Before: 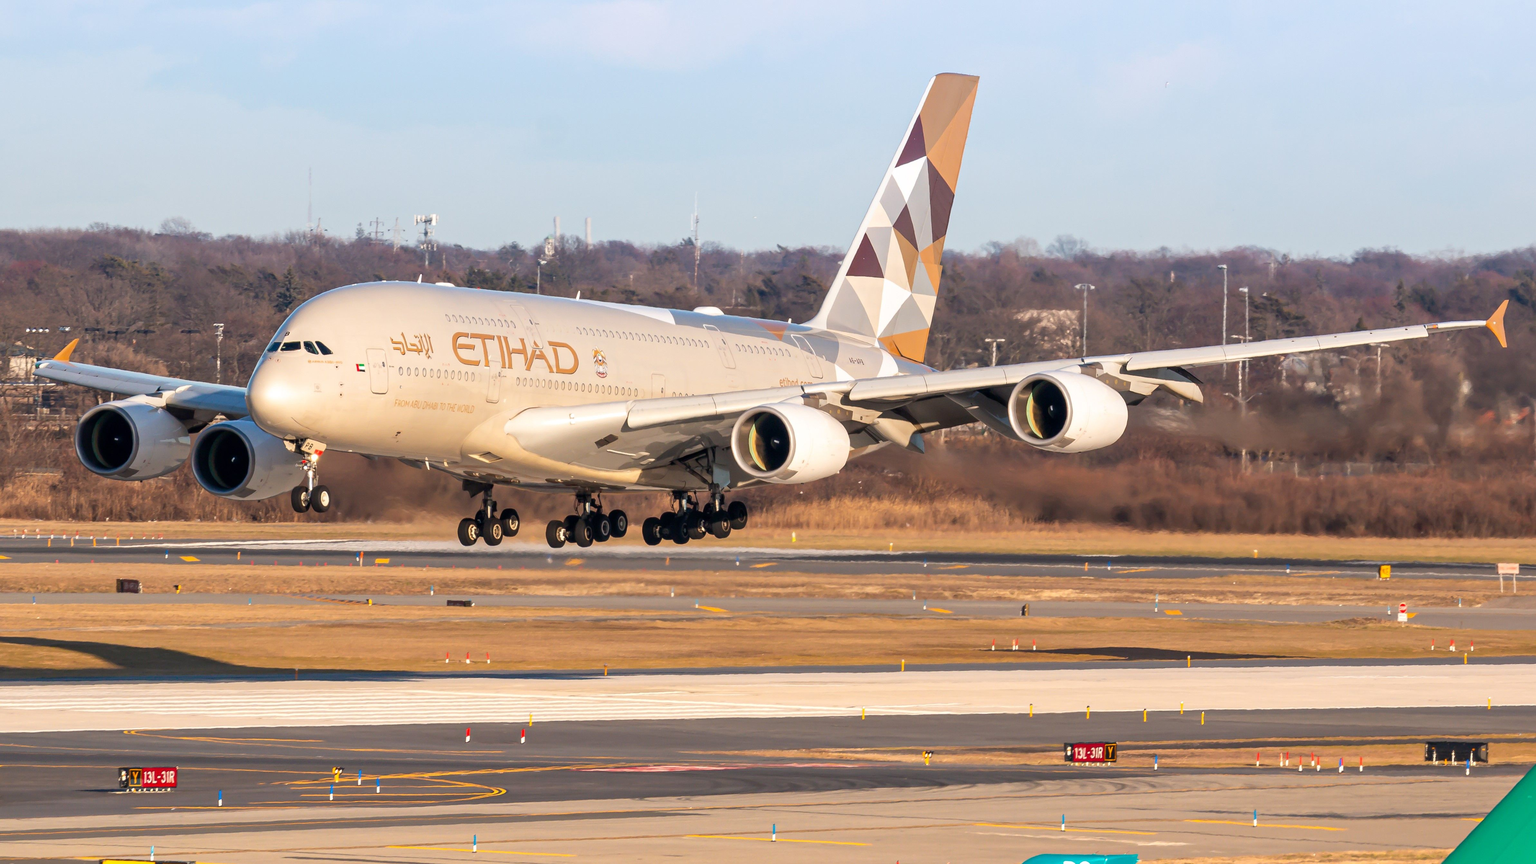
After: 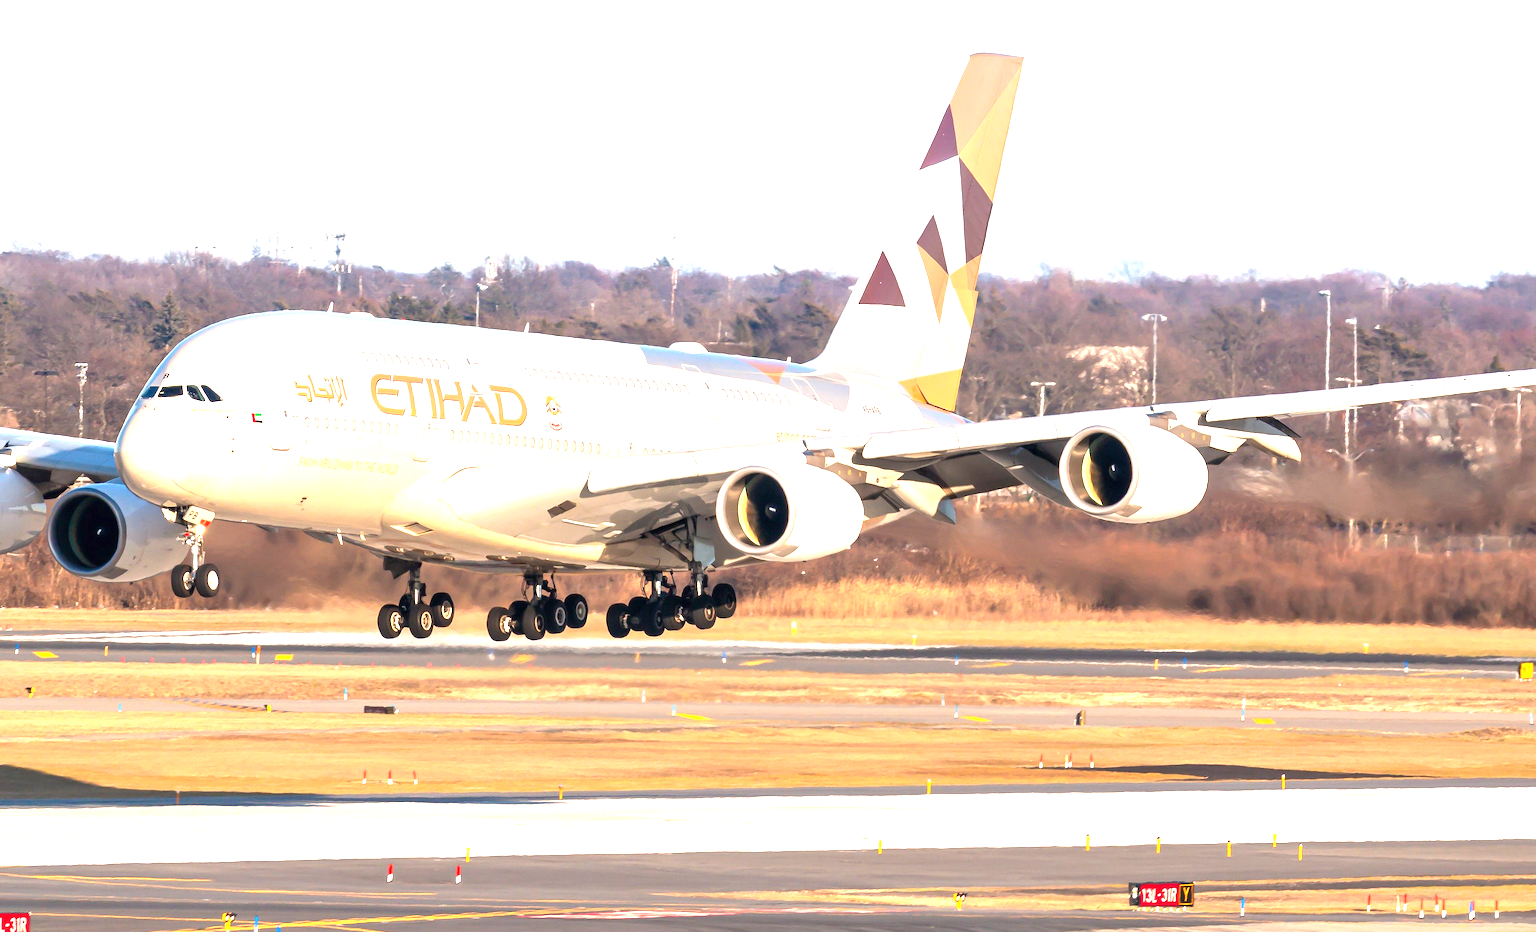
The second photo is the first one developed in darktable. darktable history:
exposure: black level correction 0, exposure 1.298 EV, compensate highlight preservation false
crop: left 9.995%, top 3.553%, right 9.275%, bottom 9.326%
